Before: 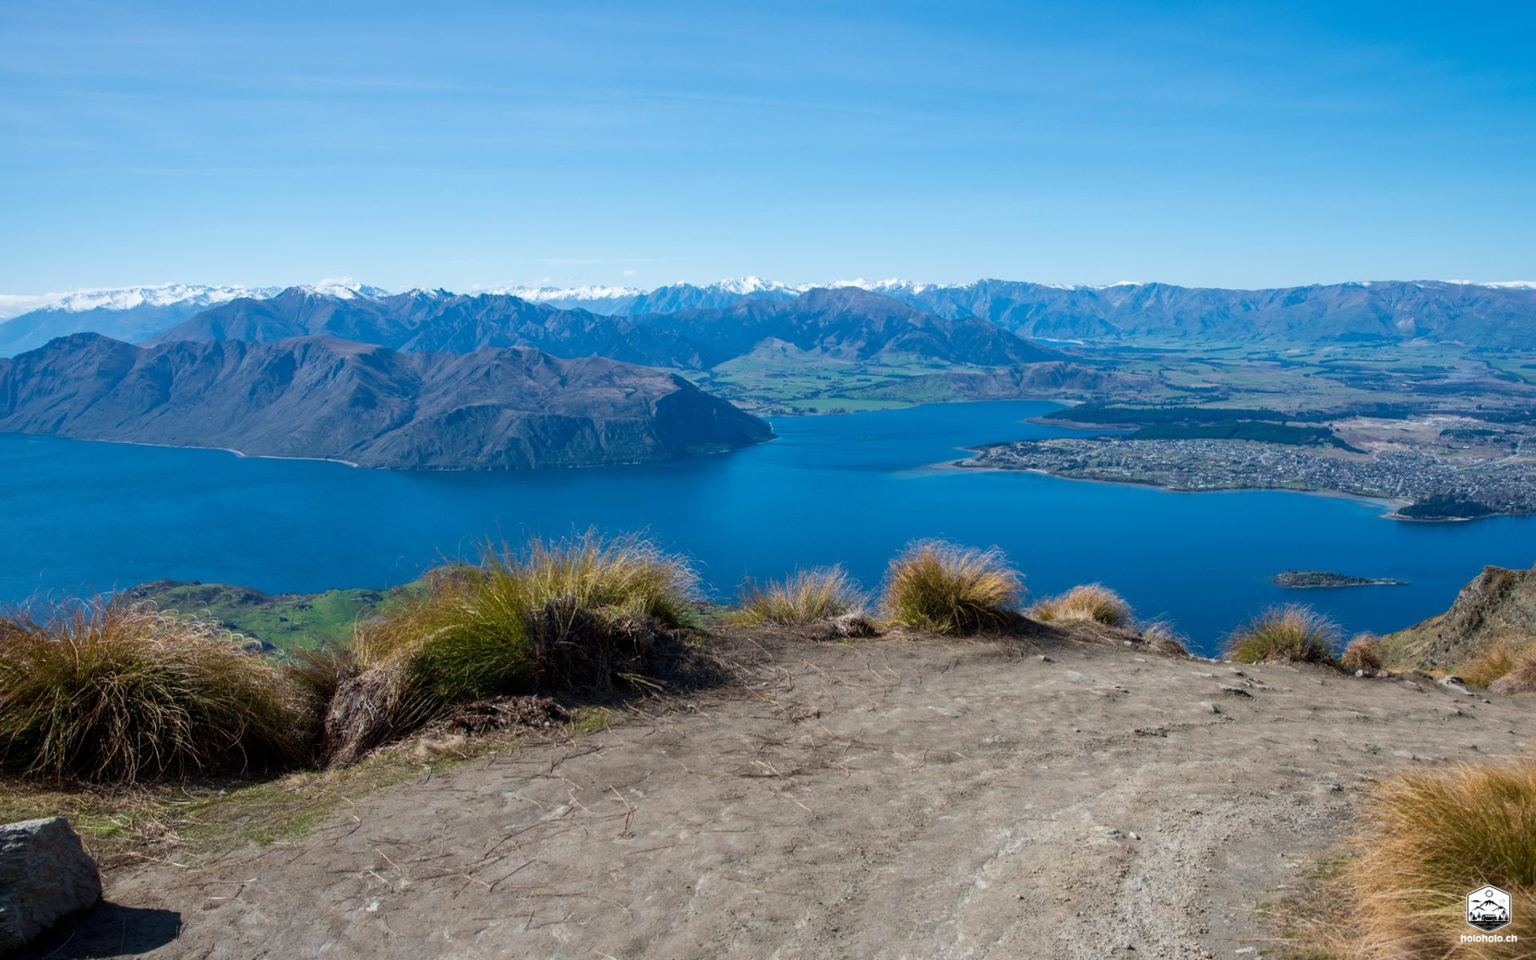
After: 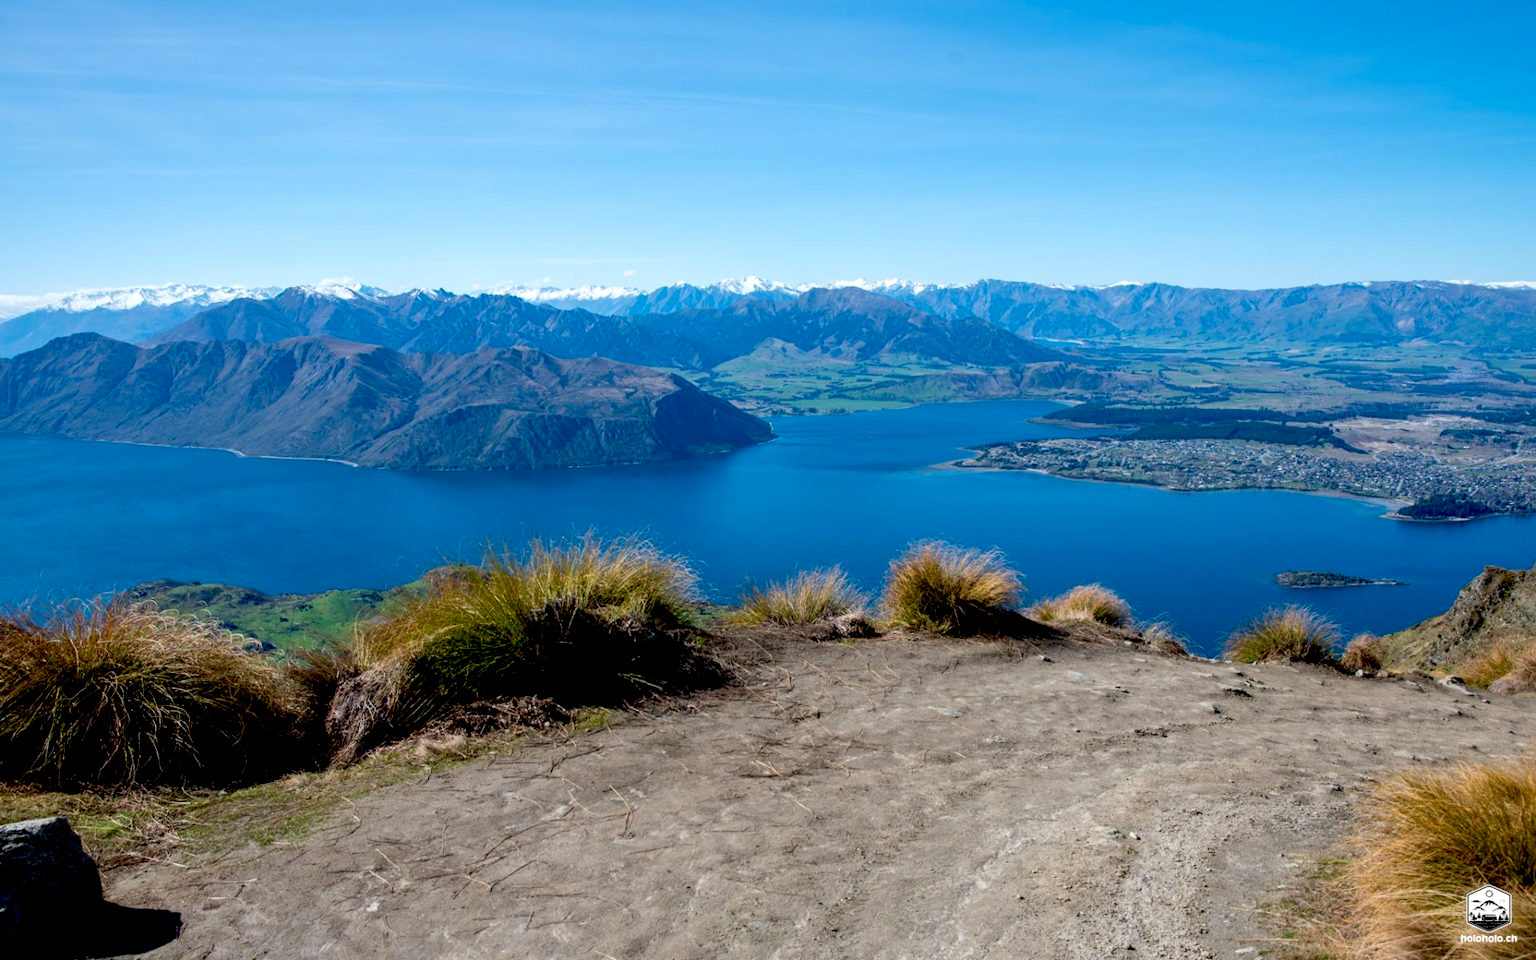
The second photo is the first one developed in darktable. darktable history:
exposure: black level correction 0.024, exposure 0.182 EV, compensate exposure bias true, compensate highlight preservation false
